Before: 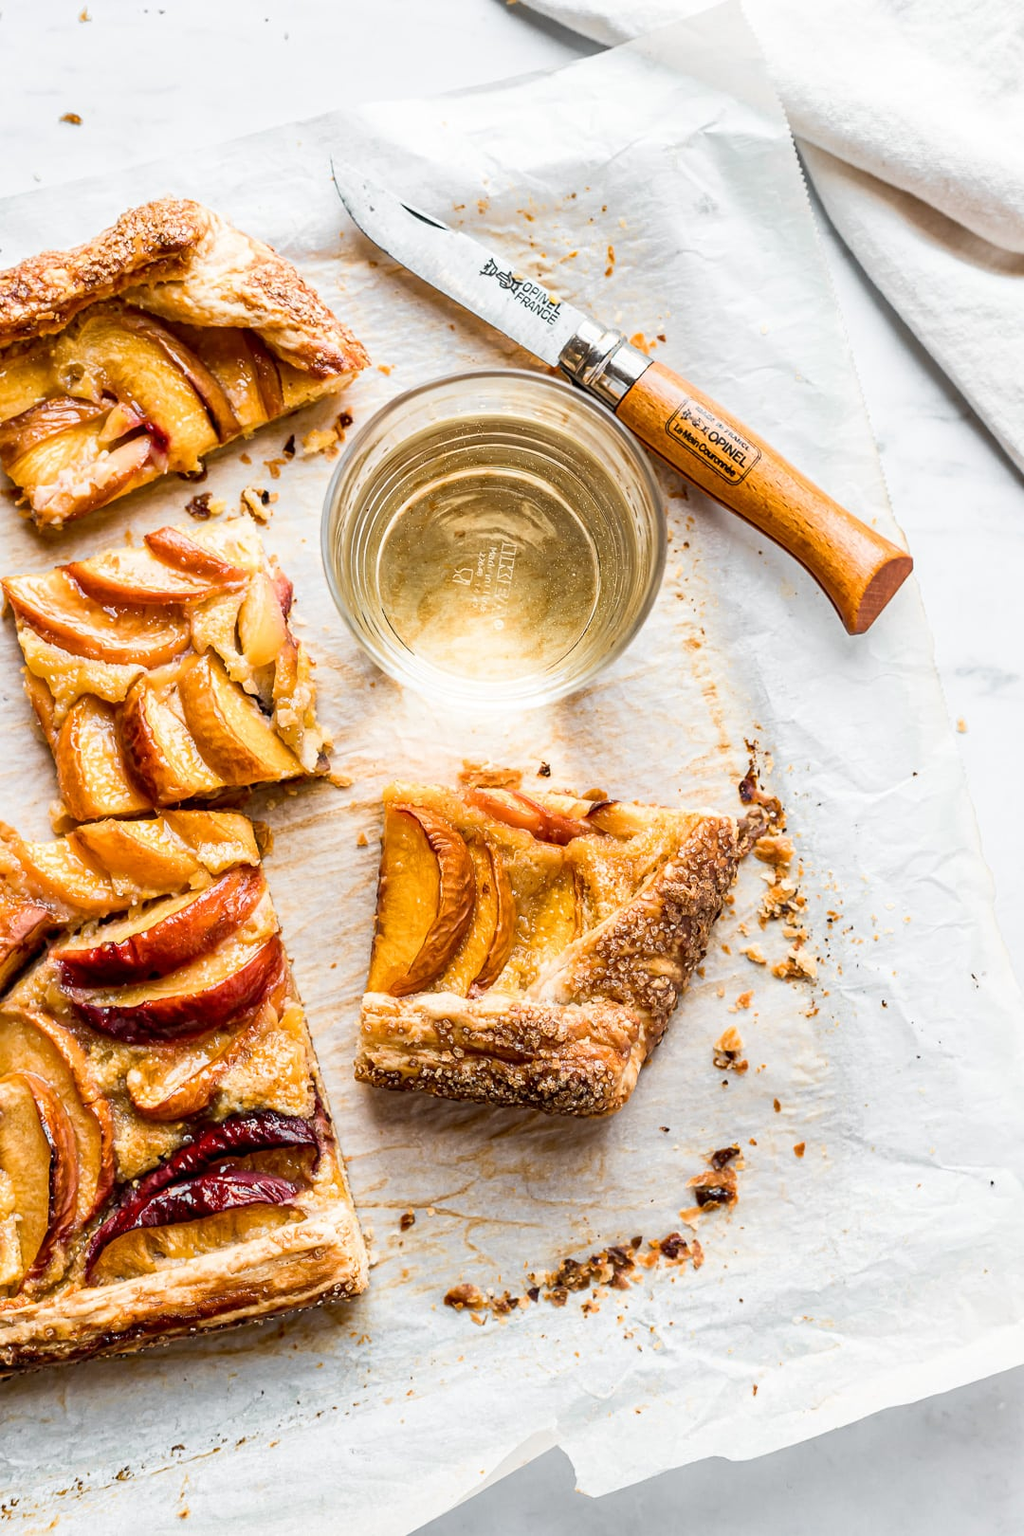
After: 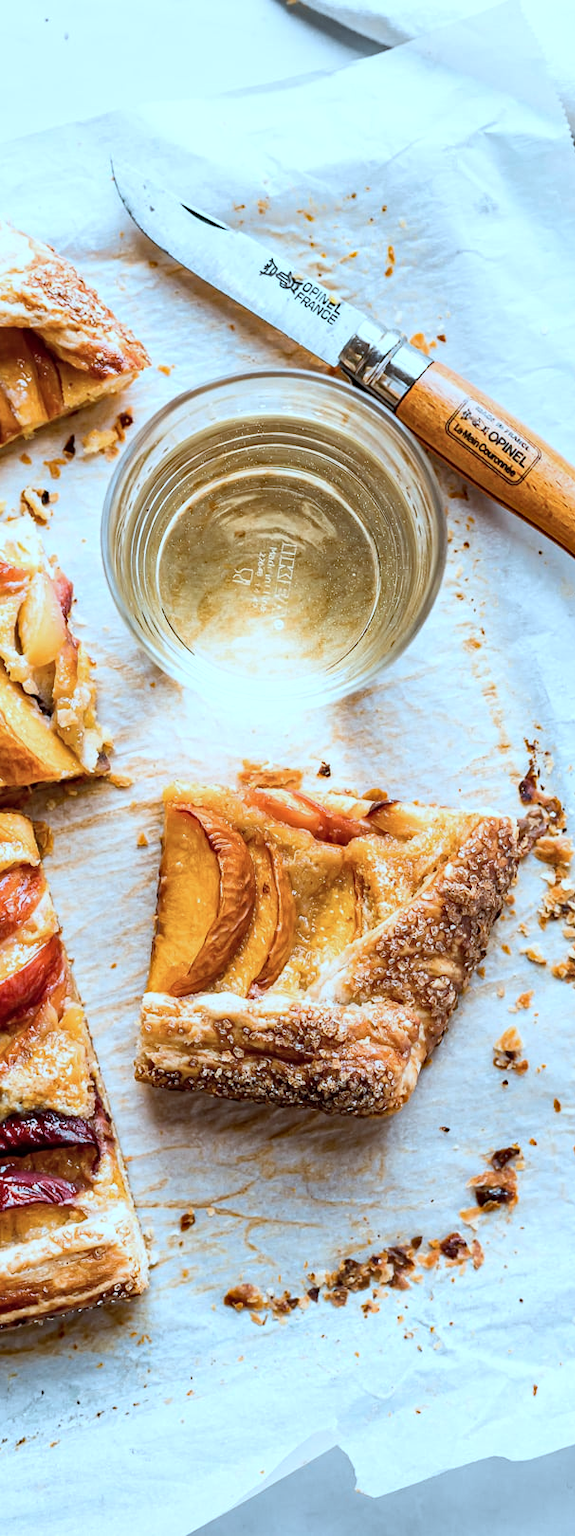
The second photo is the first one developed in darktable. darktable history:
haze removal: compatibility mode true, adaptive false
color correction: highlights a* -9.73, highlights b* -21.22
crop: left 21.496%, right 22.254%
